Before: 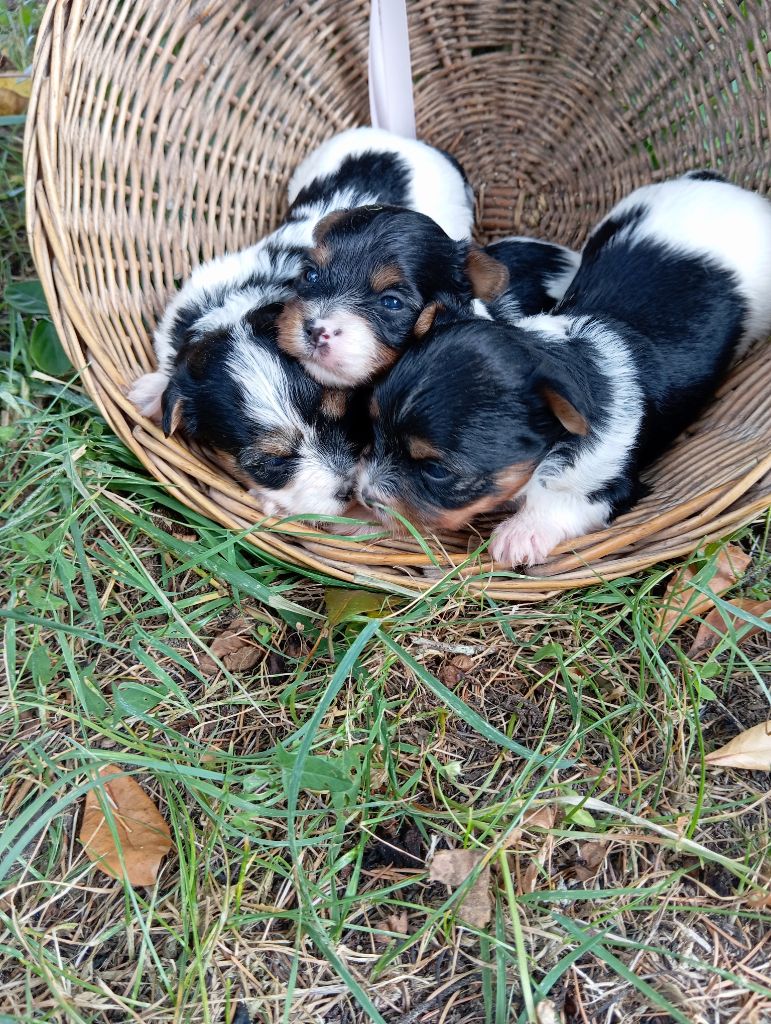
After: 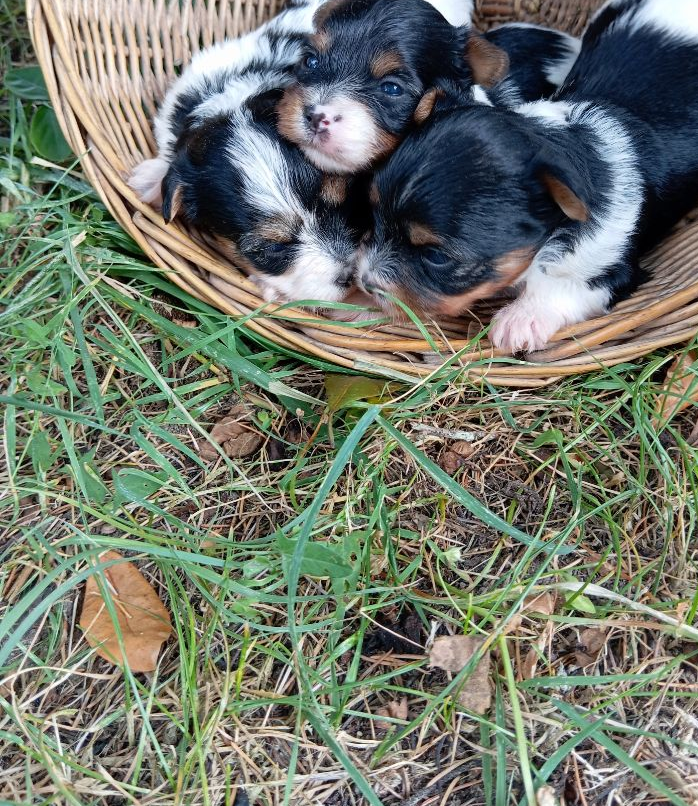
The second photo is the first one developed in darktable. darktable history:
shadows and highlights: shadows -40.15, highlights 62.88, soften with gaussian
crop: top 20.916%, right 9.437%, bottom 0.316%
